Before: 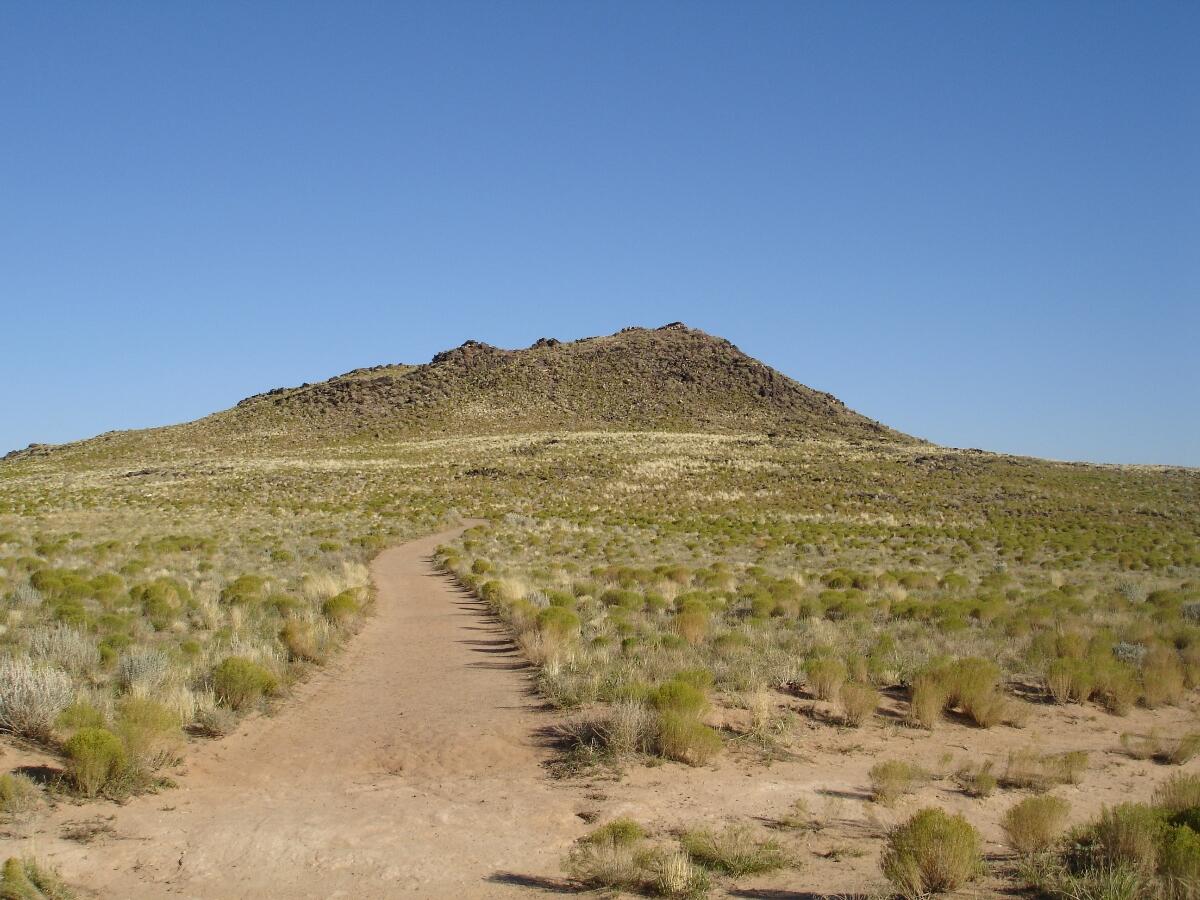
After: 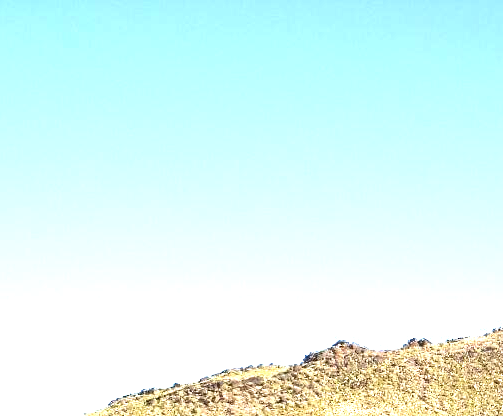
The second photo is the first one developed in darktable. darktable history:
crop and rotate: left 10.817%, top 0.062%, right 47.194%, bottom 53.626%
exposure: exposure 2.207 EV, compensate highlight preservation false
